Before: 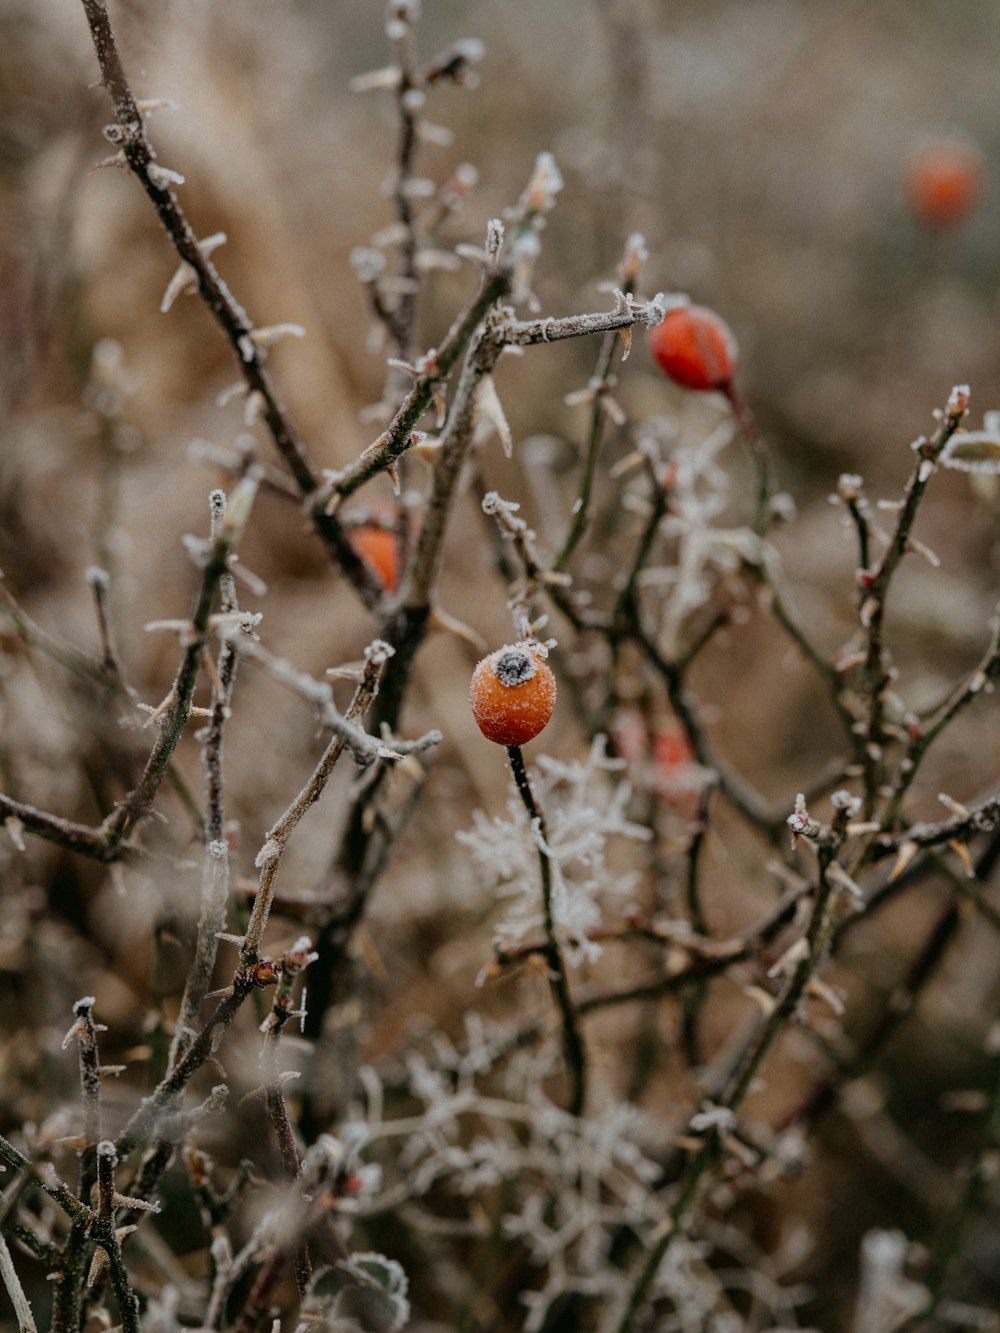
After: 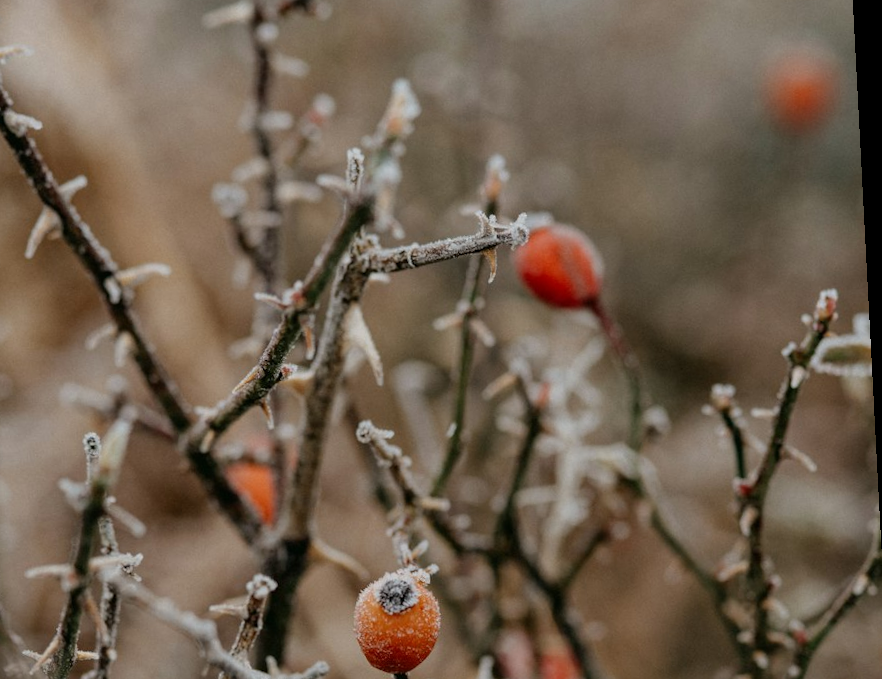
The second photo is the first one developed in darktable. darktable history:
rotate and perspective: rotation -3°, crop left 0.031, crop right 0.968, crop top 0.07, crop bottom 0.93
crop and rotate: left 11.812%, bottom 42.776%
